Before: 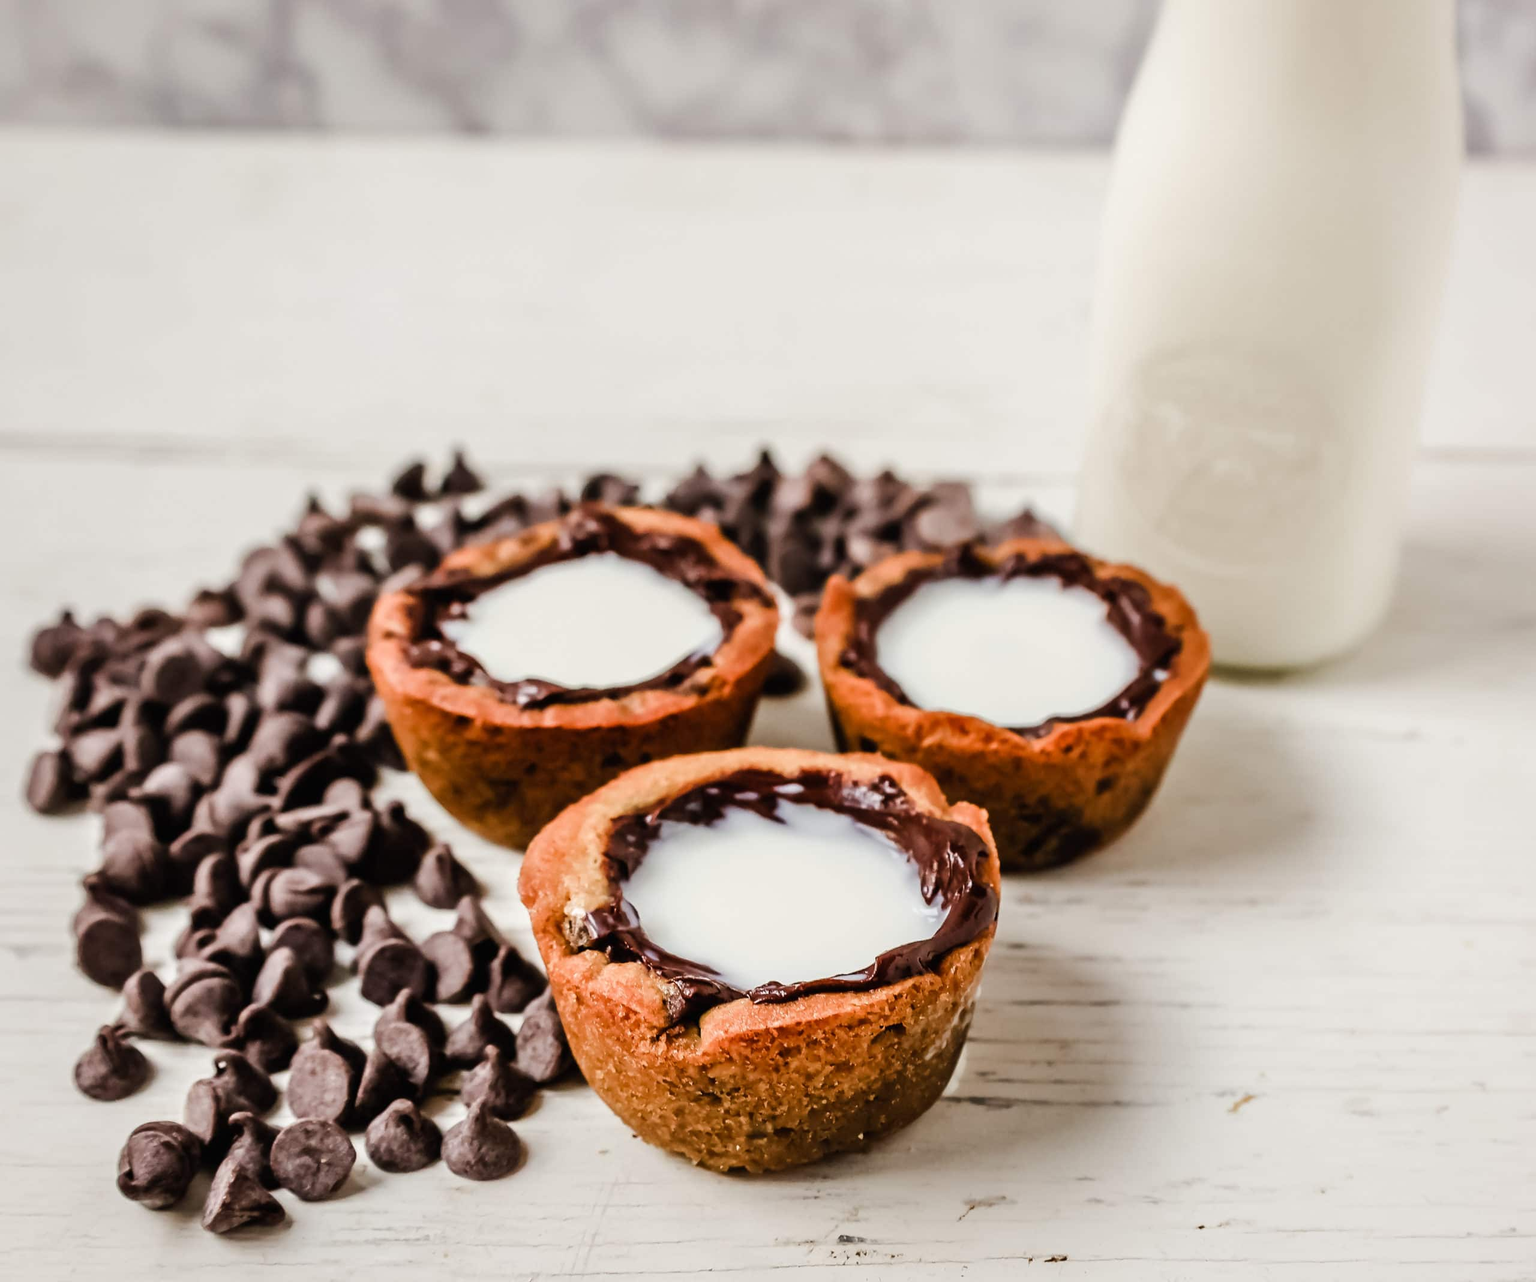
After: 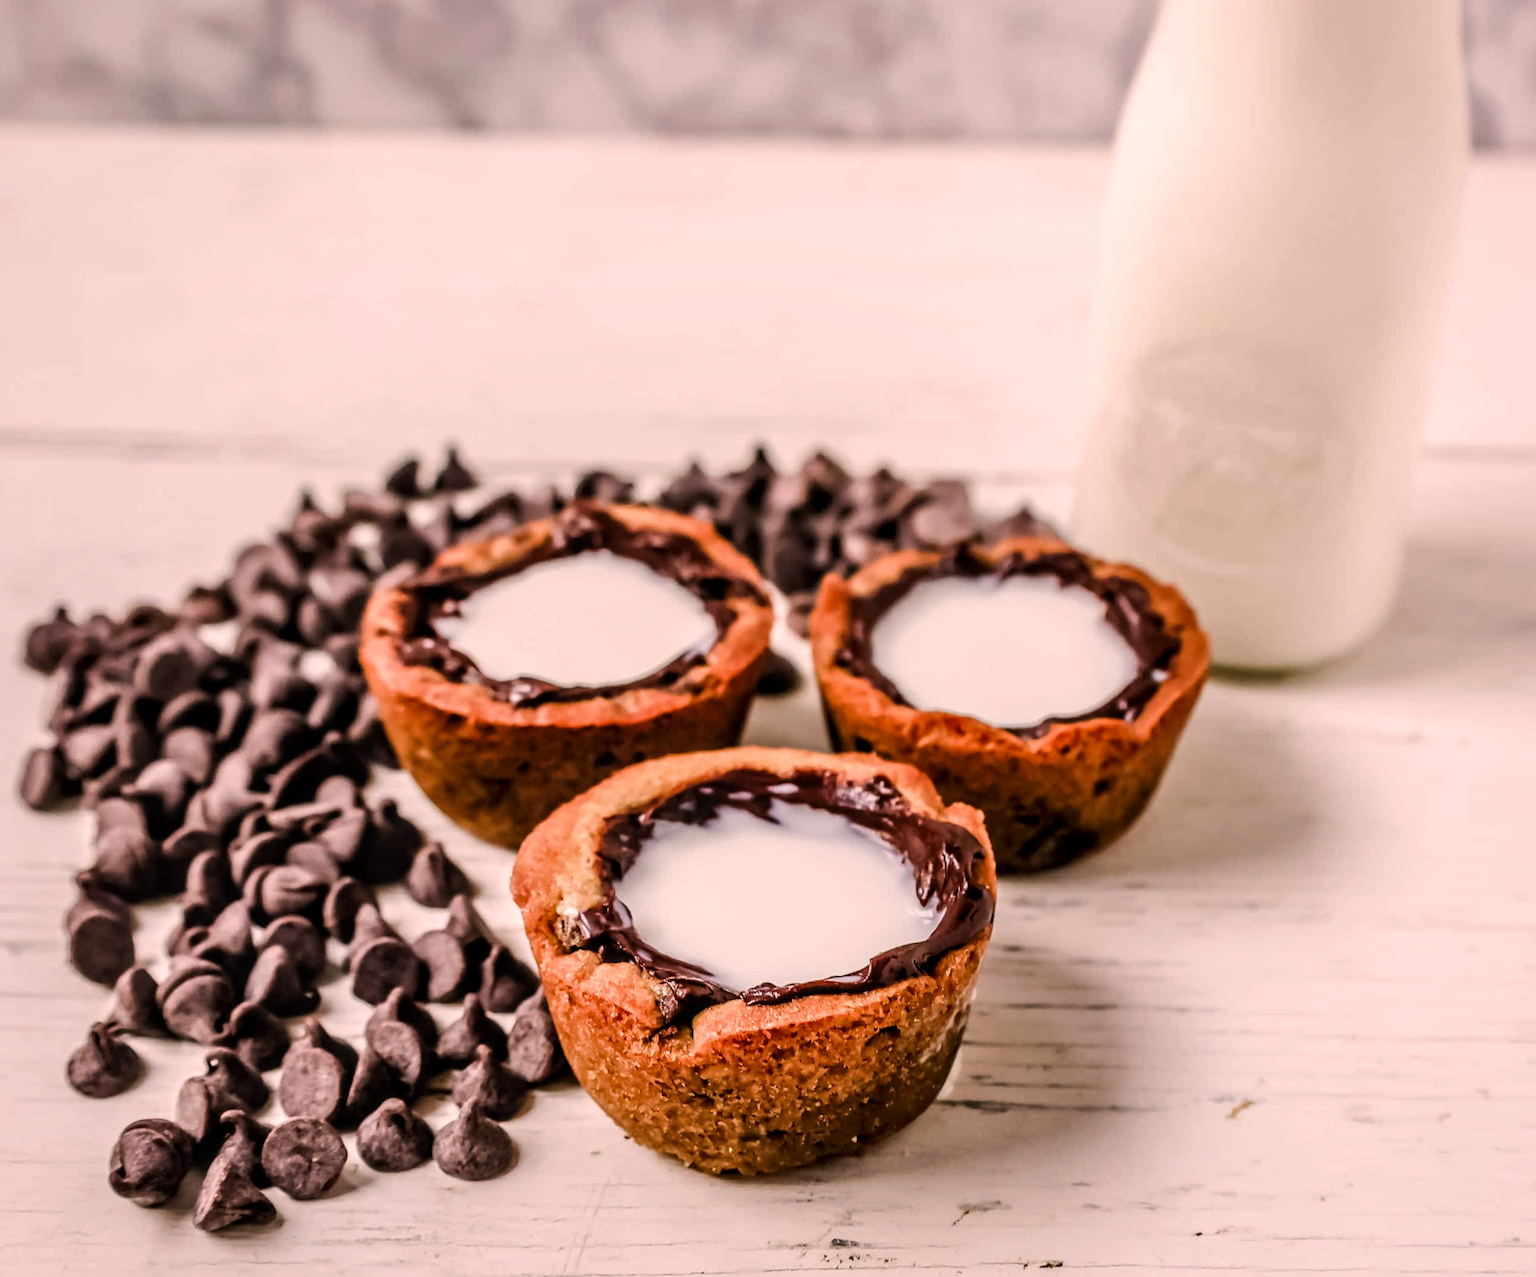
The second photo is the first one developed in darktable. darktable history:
local contrast: detail 130%
color correction: highlights a* 12.23, highlights b* 5.41
crop: top 0.05%, bottom 0.098%
rotate and perspective: rotation 0.192°, lens shift (horizontal) -0.015, crop left 0.005, crop right 0.996, crop top 0.006, crop bottom 0.99
